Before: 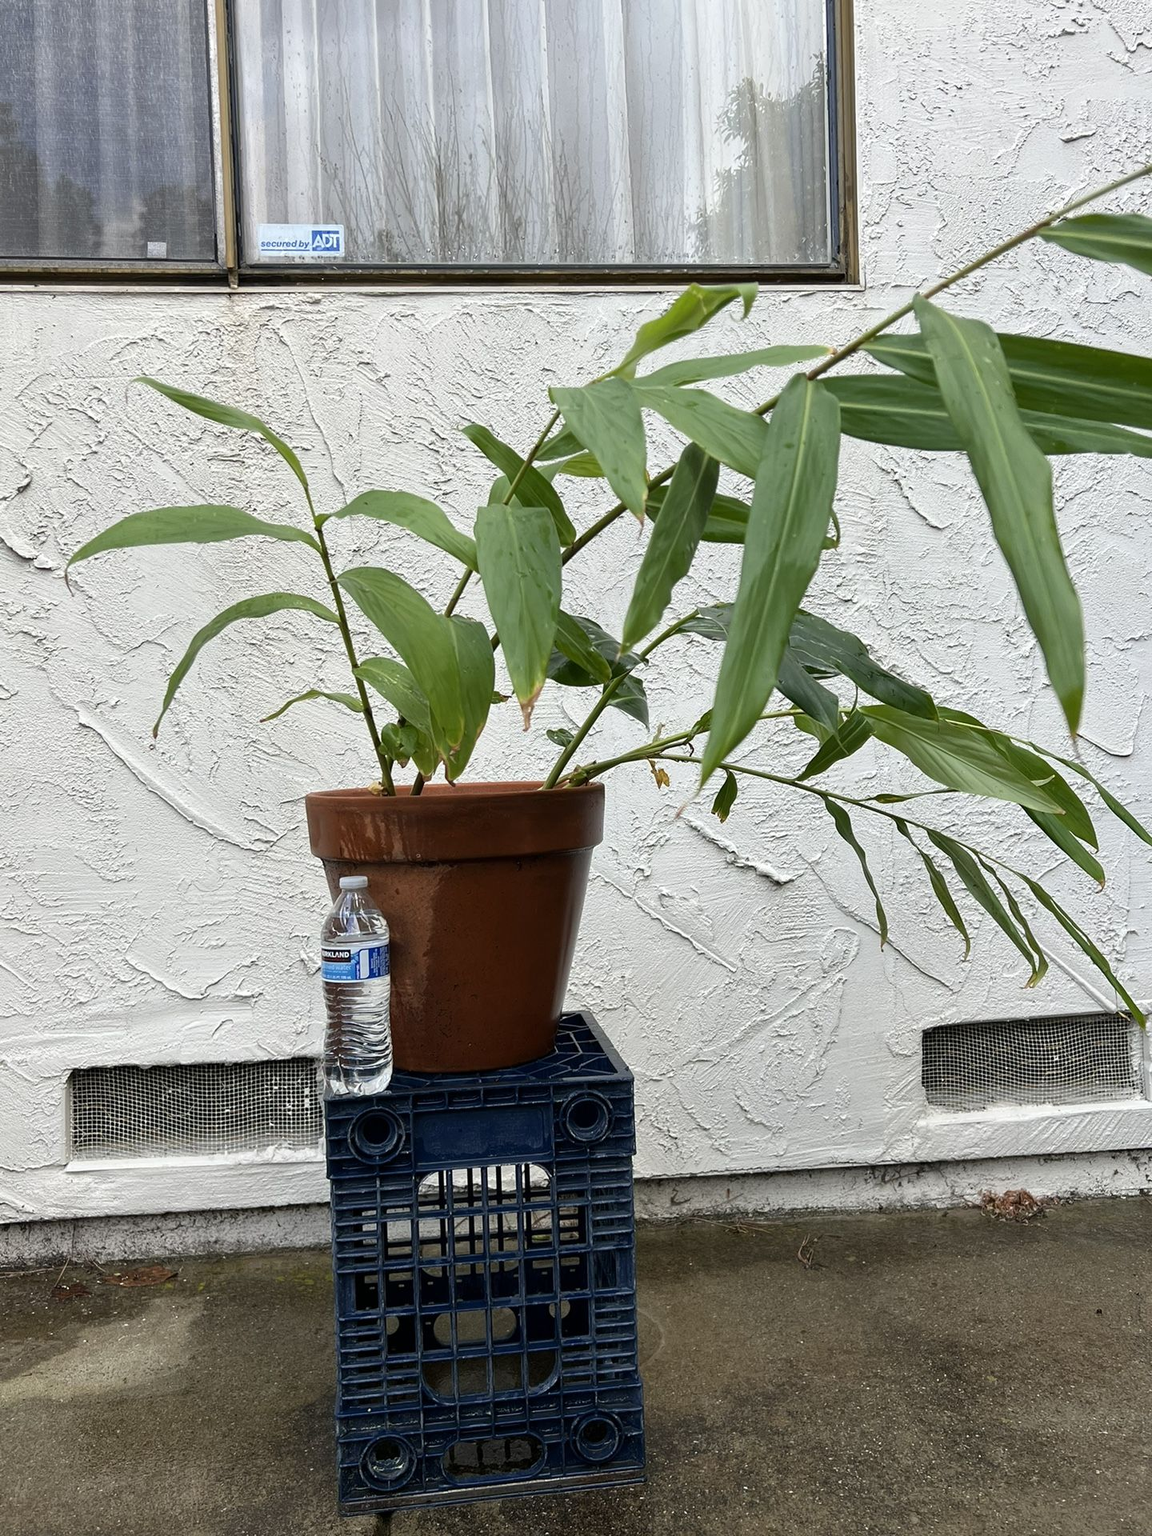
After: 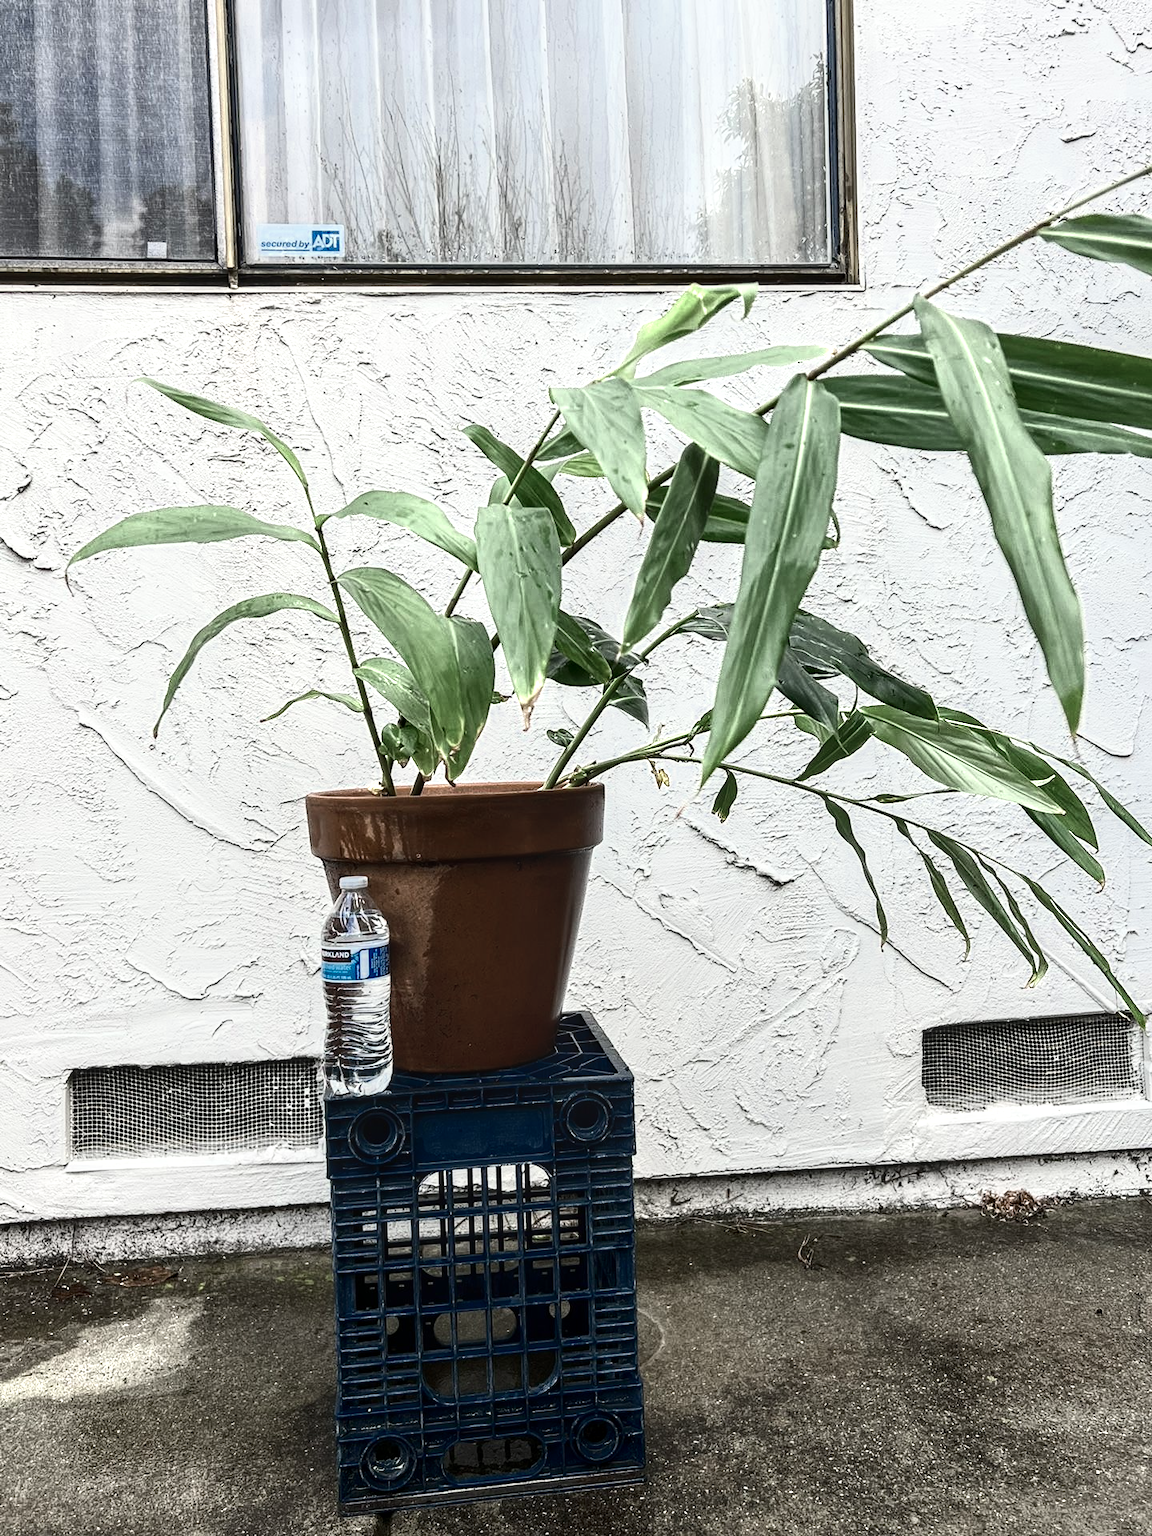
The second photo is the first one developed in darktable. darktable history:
contrast brightness saturation: contrast 0.413, brightness 0.113, saturation 0.212
color zones: curves: ch0 [(0.25, 0.667) (0.758, 0.368)]; ch1 [(0.215, 0.245) (0.761, 0.373)]; ch2 [(0.247, 0.554) (0.761, 0.436)]
local contrast: detail 130%
